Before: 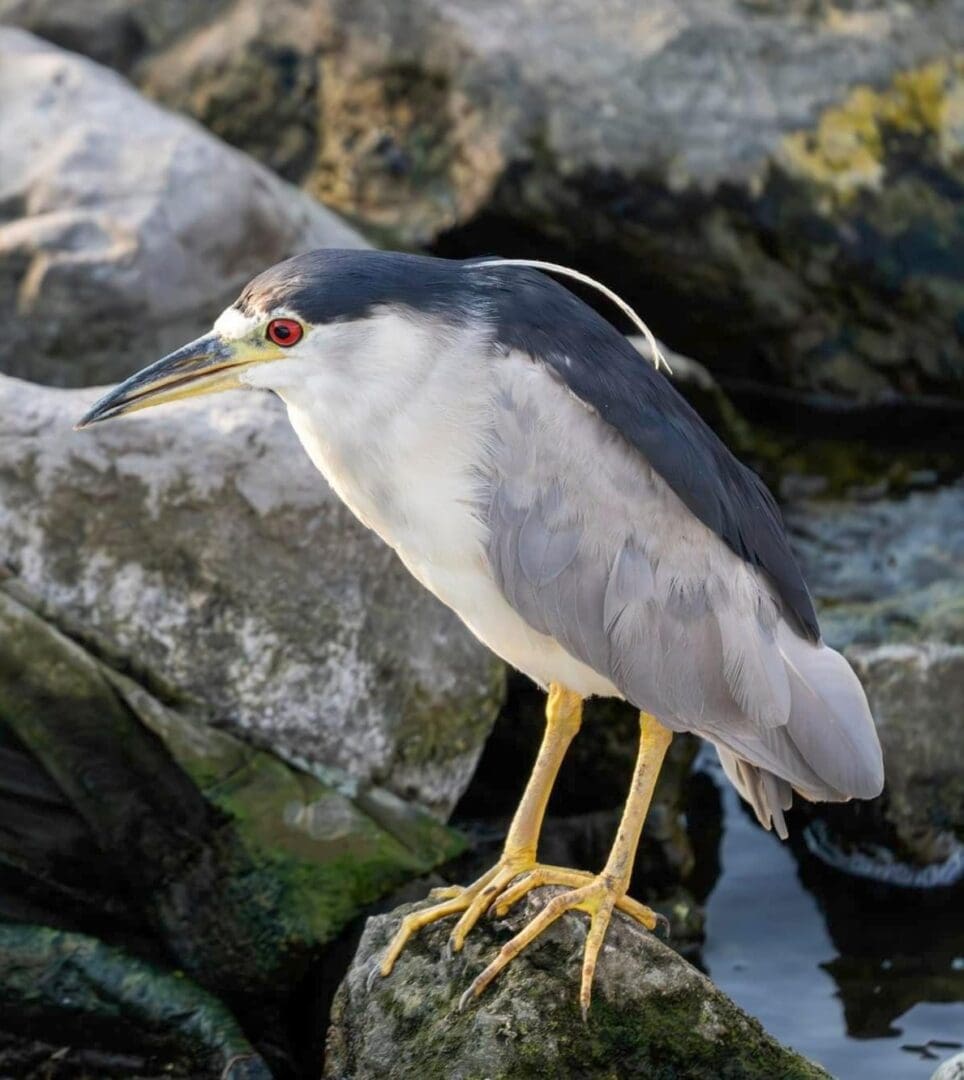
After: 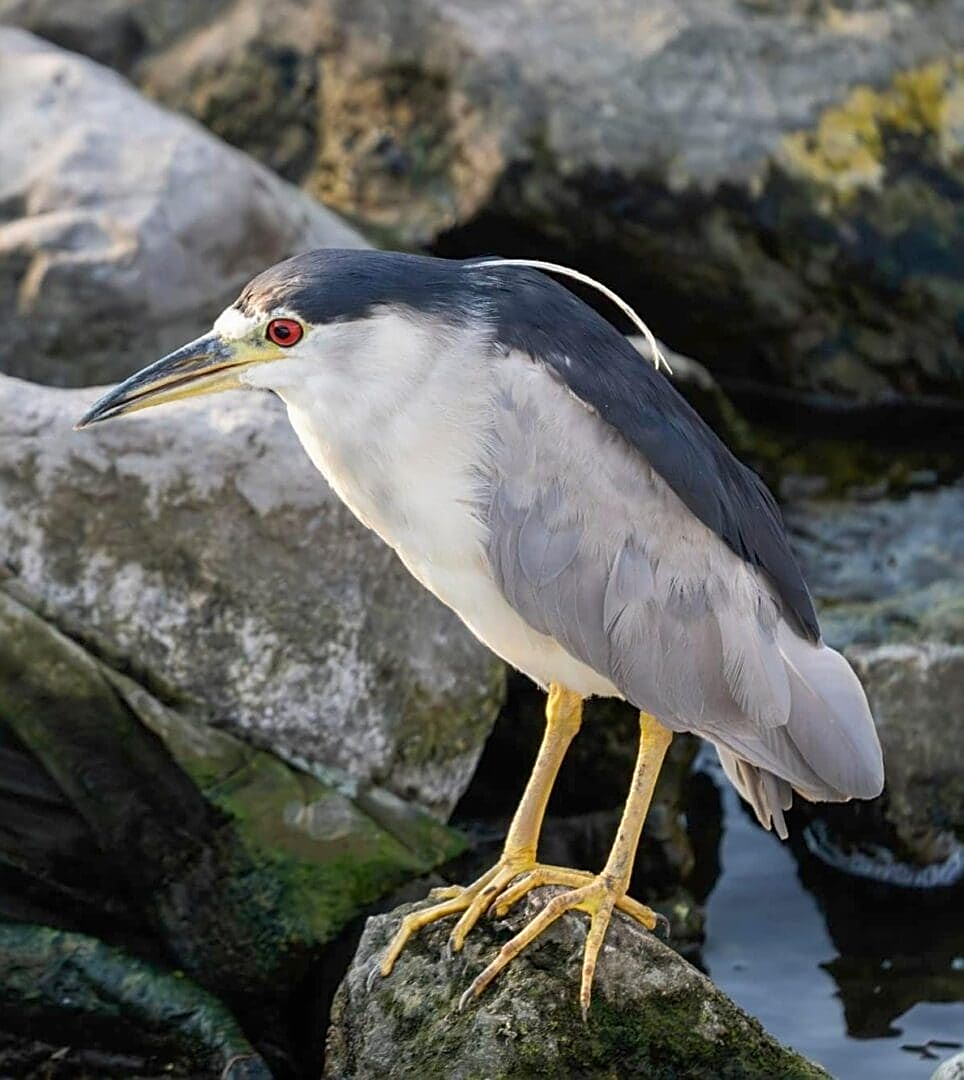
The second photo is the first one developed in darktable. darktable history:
exposure: compensate highlight preservation false
sharpen: amount 0.6
local contrast: mode bilateral grid, contrast 100, coarseness 100, detail 94%, midtone range 0.2
